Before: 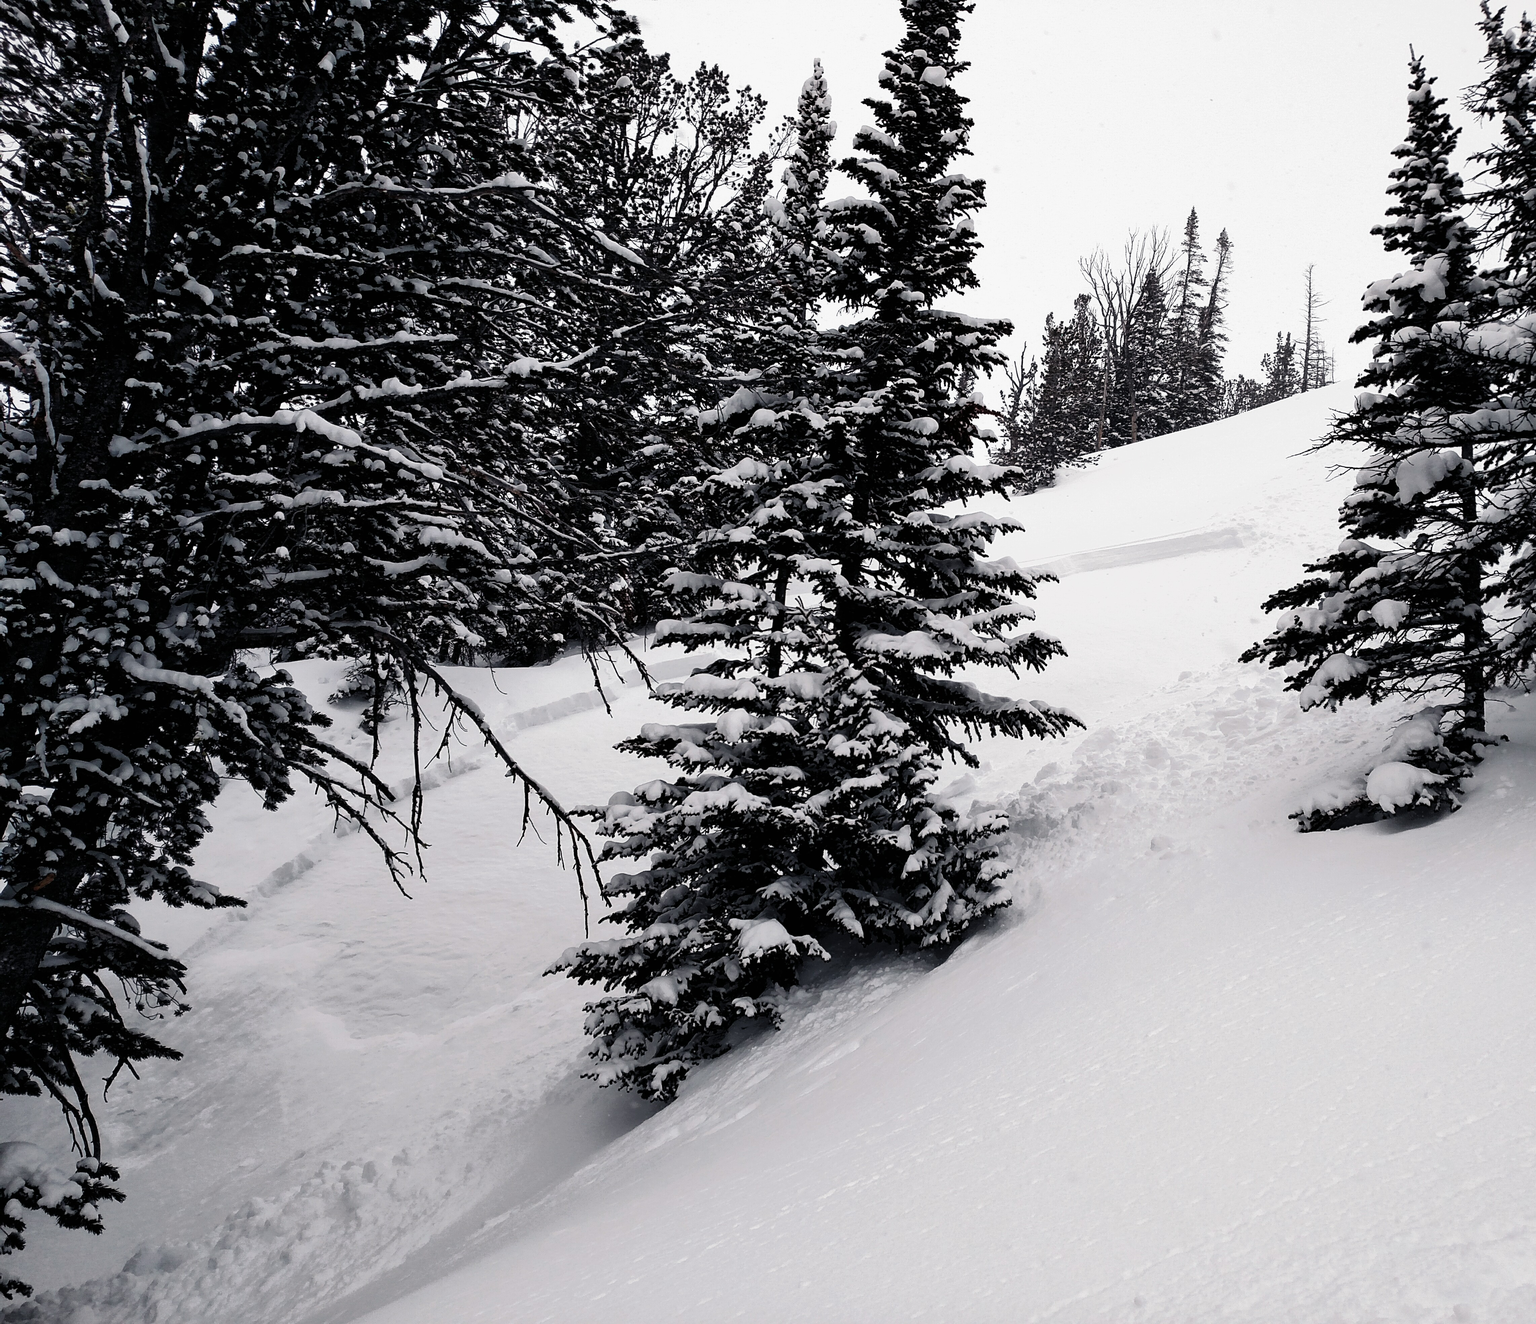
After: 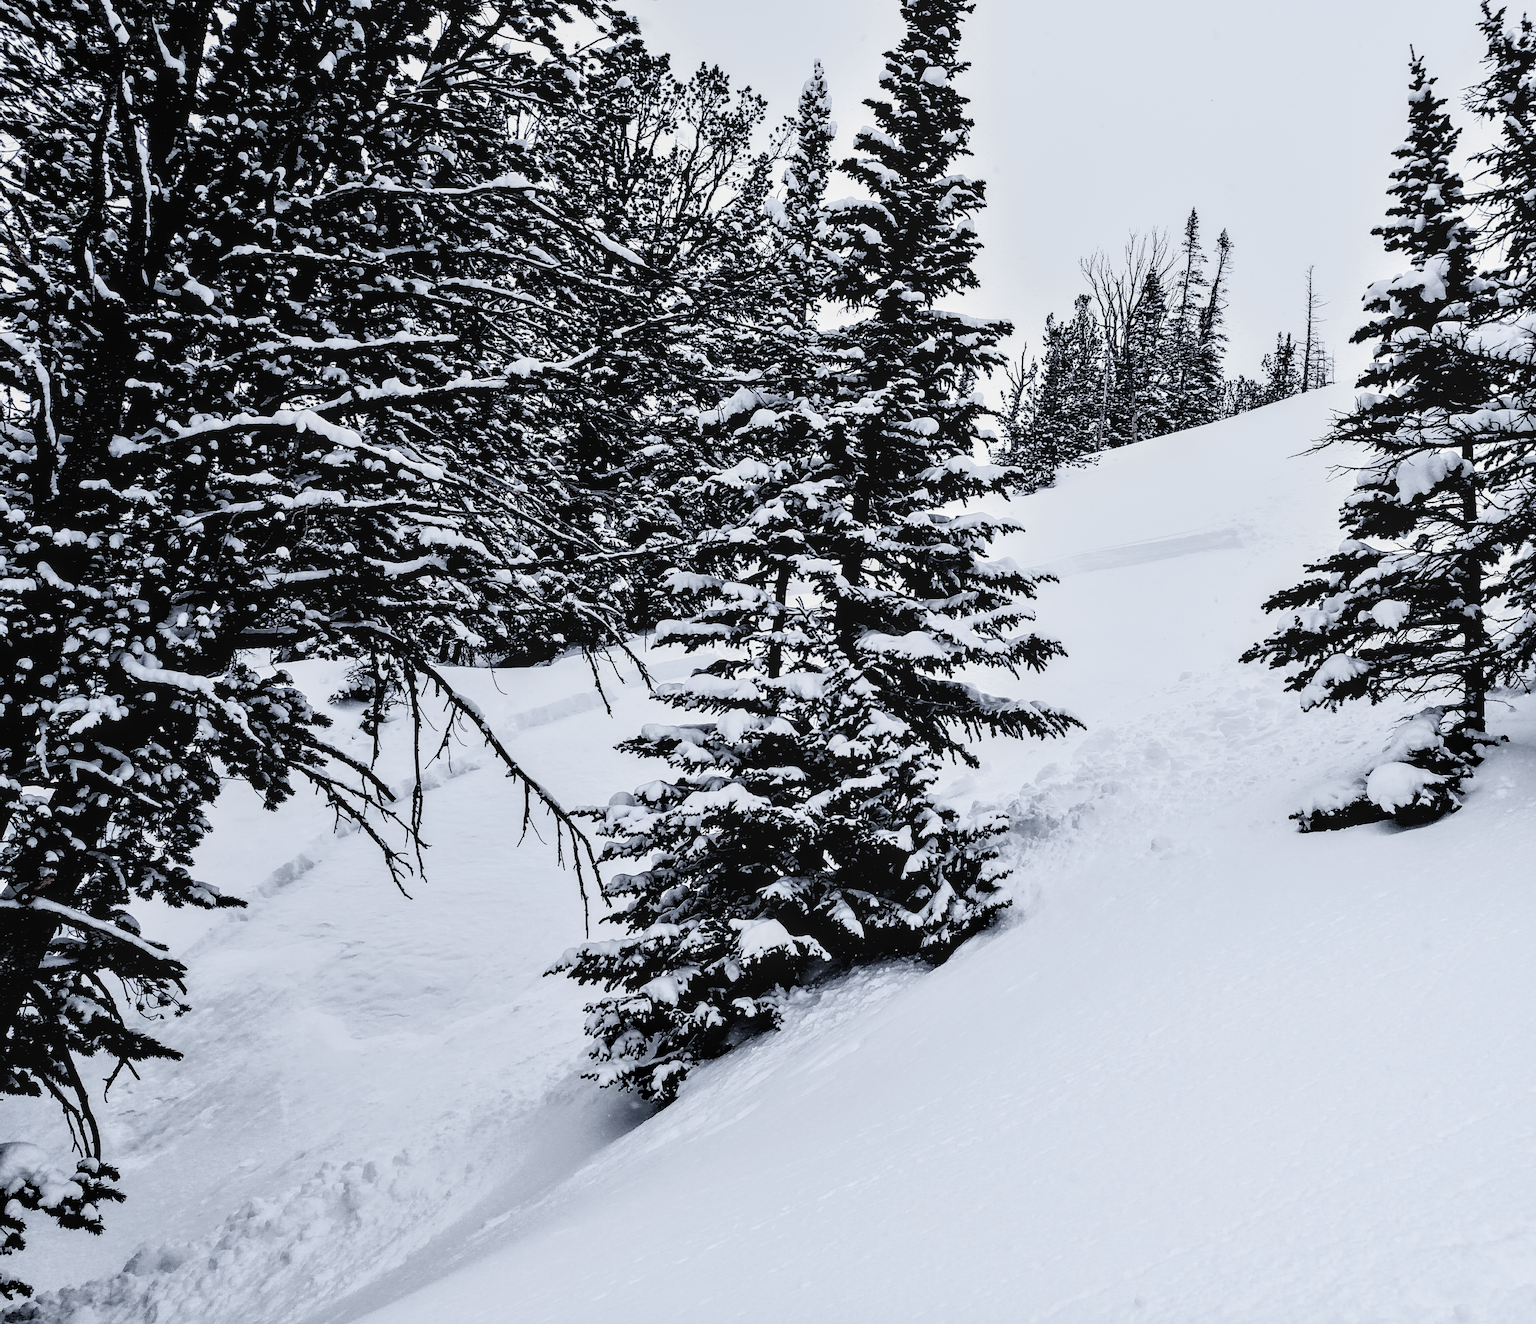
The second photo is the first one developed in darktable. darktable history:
exposure: black level correction 0, exposure 1.464 EV, compensate highlight preservation false
contrast equalizer: y [[0.6 ×6], [0.55 ×6], [0 ×6], [0 ×6], [0 ×6]]
filmic rgb: black relative exposure -4.27 EV, white relative exposure 4.56 EV, hardness 2.37, contrast 1.051
color calibration: illuminant custom, x 0.389, y 0.387, temperature 3826.03 K
local contrast: detail 130%
color zones: curves: ch0 [(0, 0.6) (0.129, 0.508) (0.193, 0.483) (0.429, 0.5) (0.571, 0.5) (0.714, 0.5) (0.857, 0.5) (1, 0.6)]; ch1 [(0, 0.481) (0.112, 0.245) (0.213, 0.223) (0.429, 0.233) (0.571, 0.231) (0.683, 0.242) (0.857, 0.296) (1, 0.481)]
